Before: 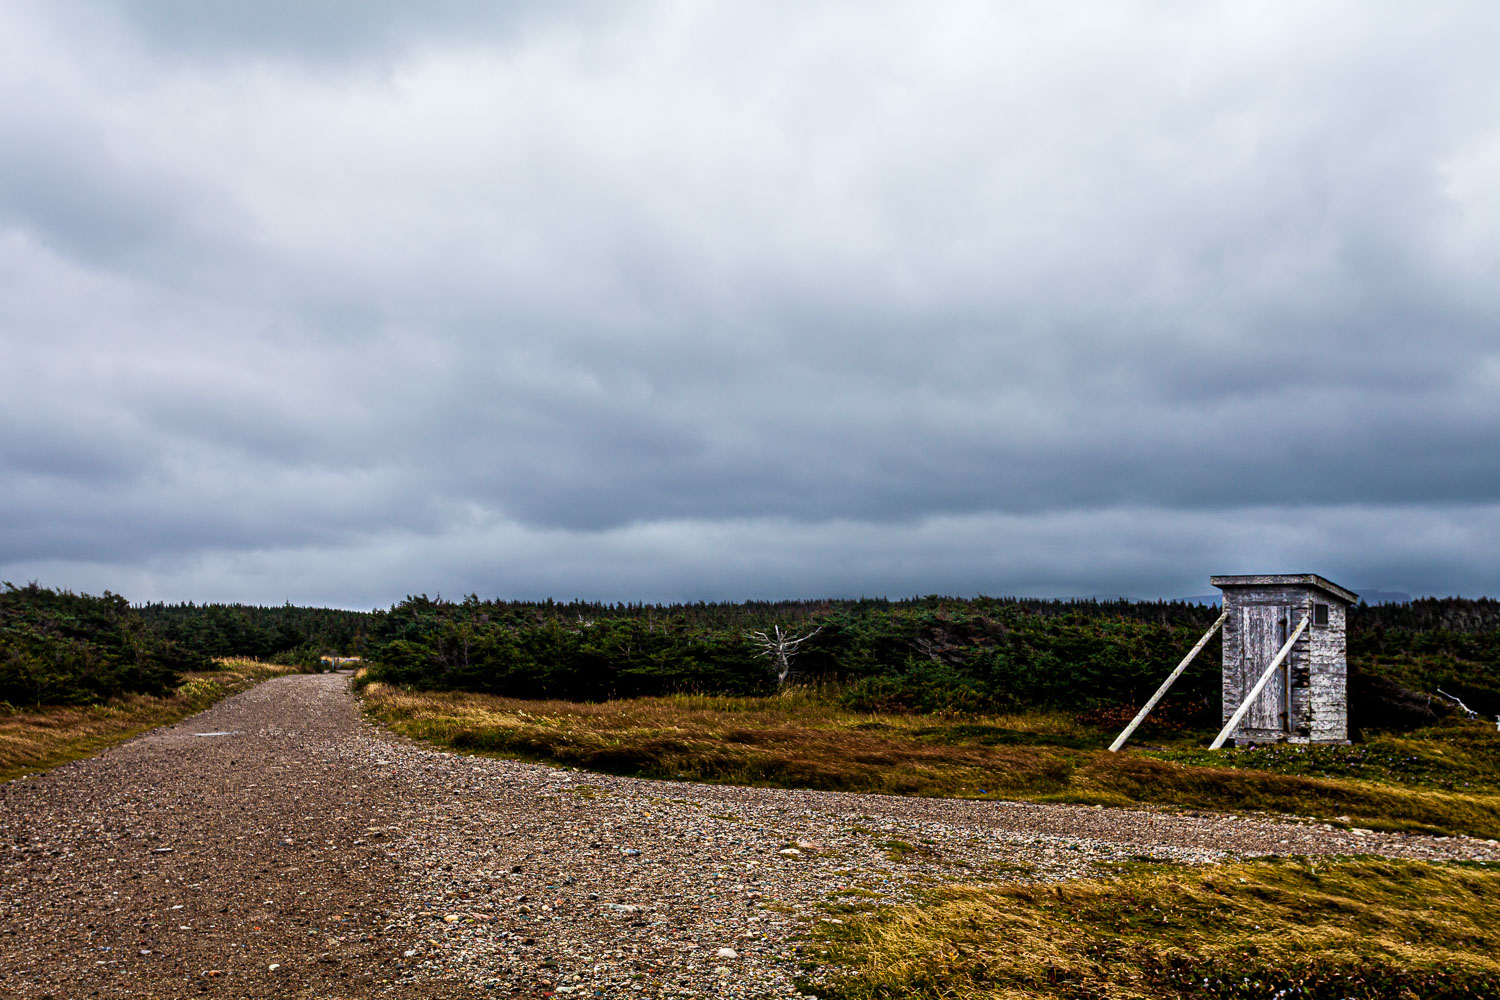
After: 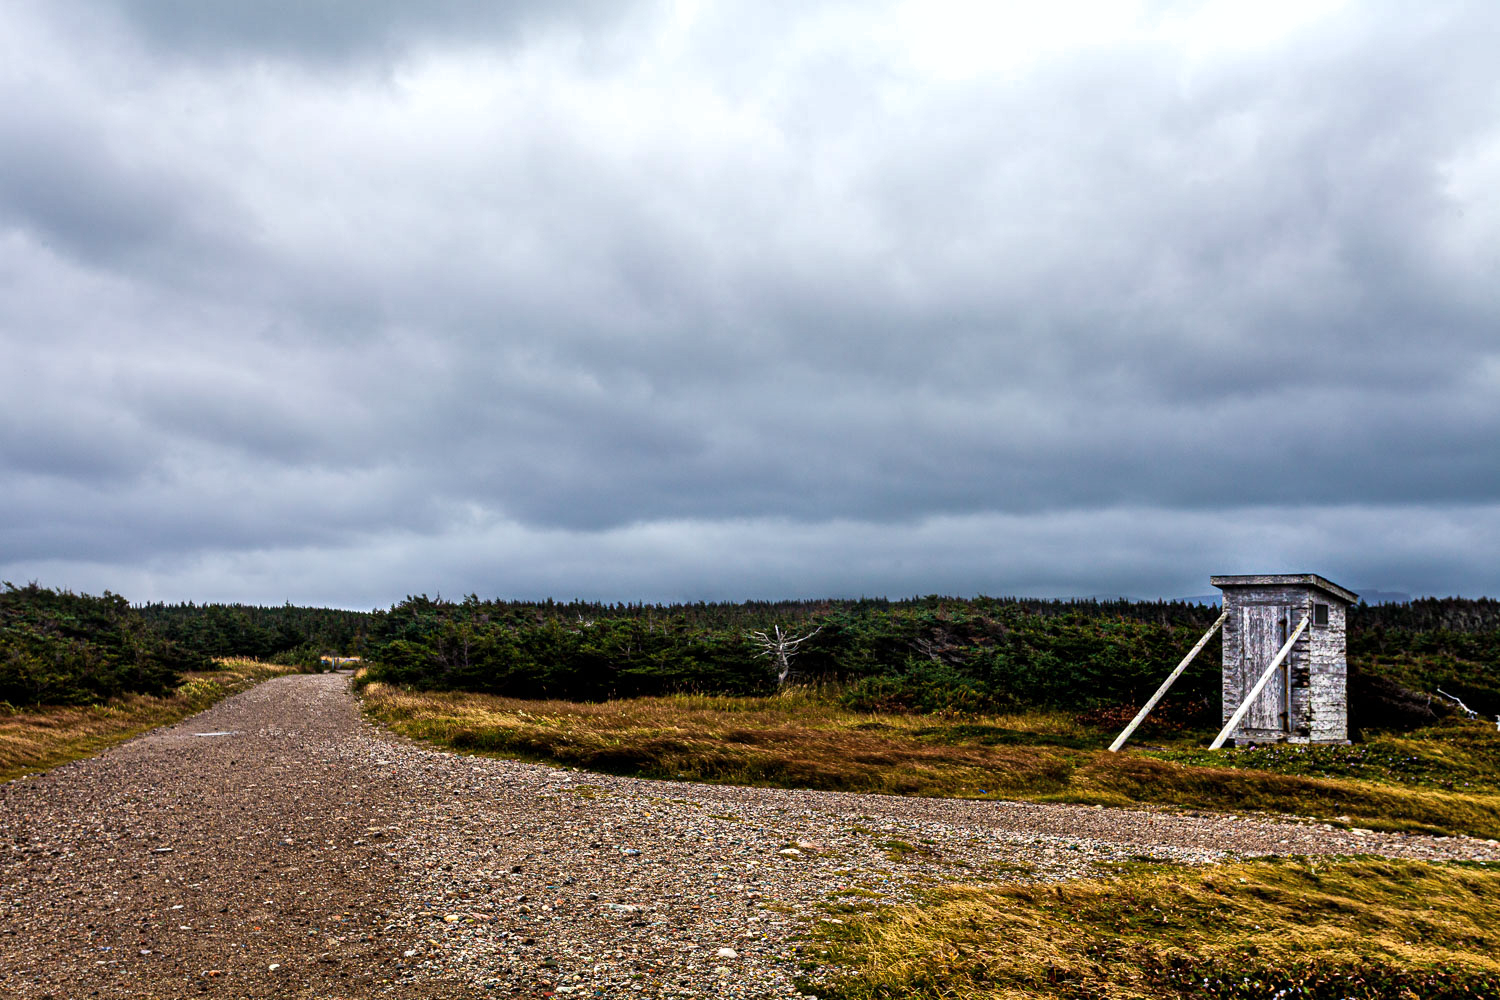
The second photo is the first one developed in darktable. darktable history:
shadows and highlights: low approximation 0.01, soften with gaussian
exposure: exposure 0.207 EV, compensate highlight preservation false
